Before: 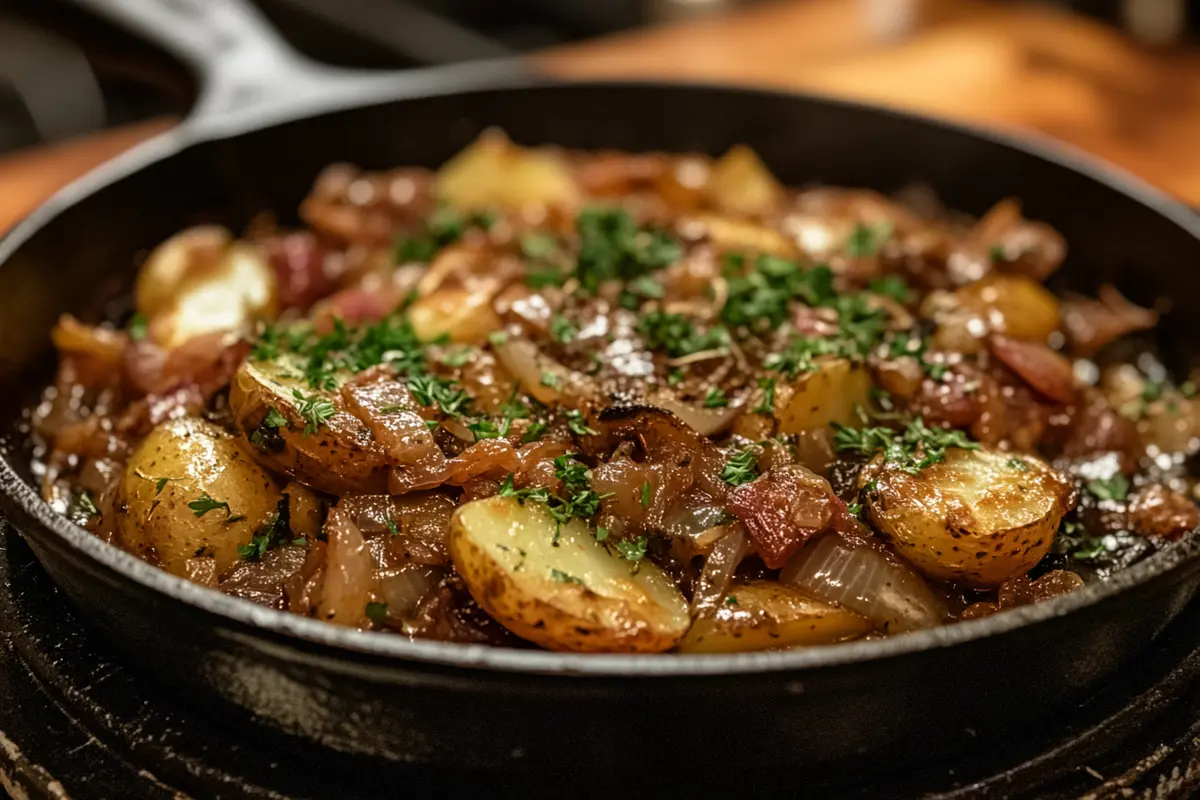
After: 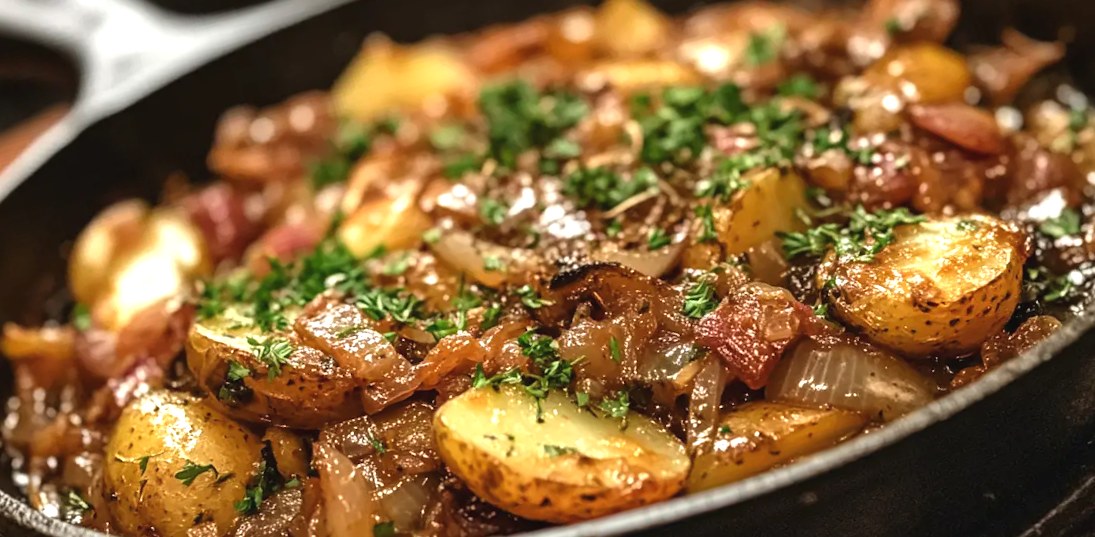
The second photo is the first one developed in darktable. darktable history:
exposure: black level correction -0.002, exposure 0.708 EV, compensate exposure bias true, compensate highlight preservation false
rotate and perspective: rotation -14.8°, crop left 0.1, crop right 0.903, crop top 0.25, crop bottom 0.748
